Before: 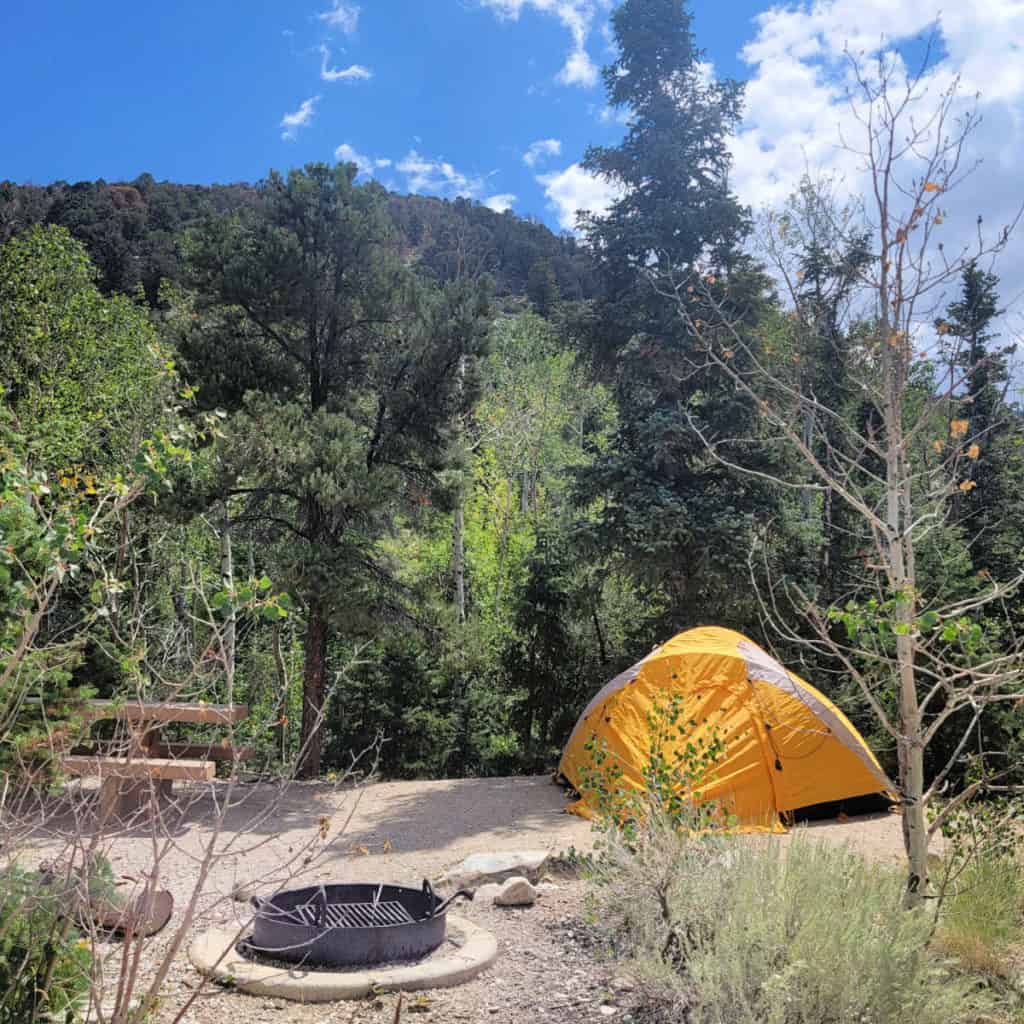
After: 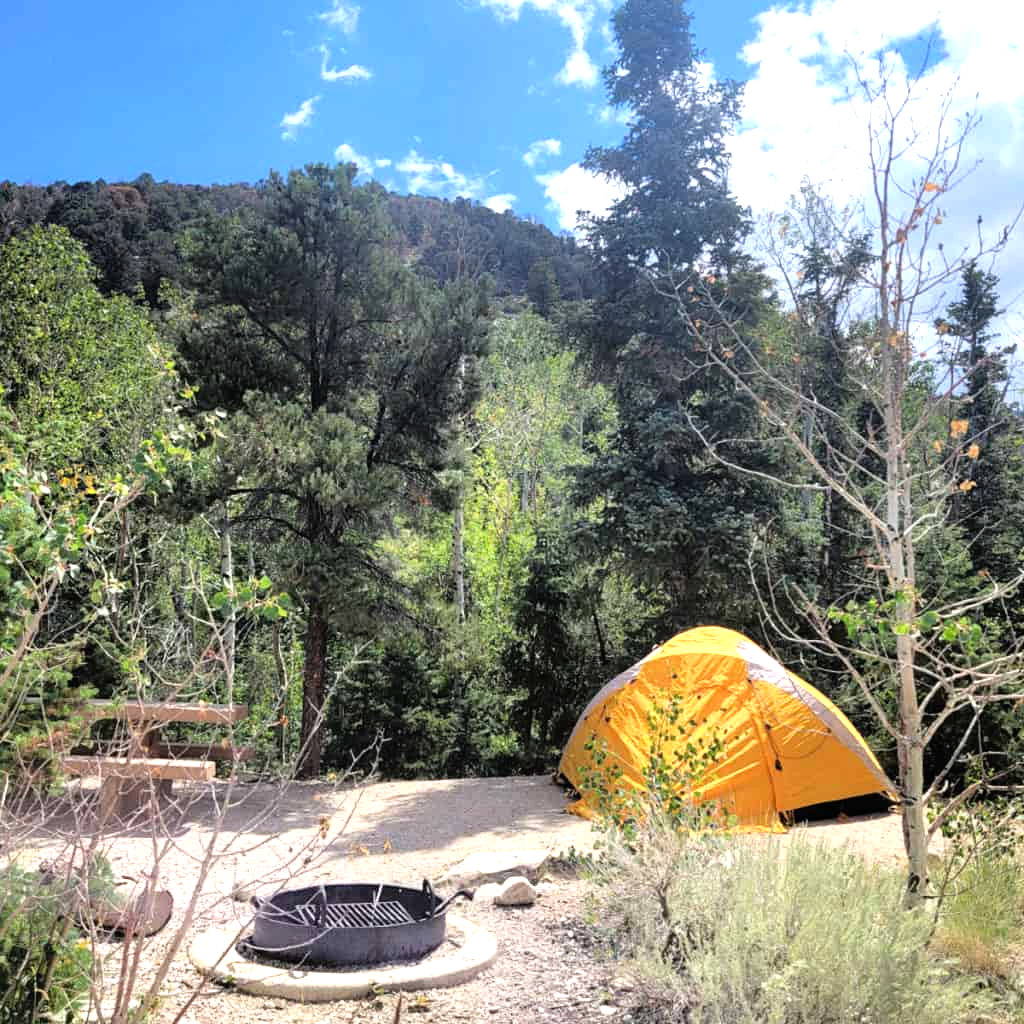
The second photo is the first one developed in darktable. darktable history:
tone equalizer: -8 EV -0.776 EV, -7 EV -0.737 EV, -6 EV -0.582 EV, -5 EV -0.376 EV, -3 EV 0.397 EV, -2 EV 0.6 EV, -1 EV 0.684 EV, +0 EV 0.734 EV
